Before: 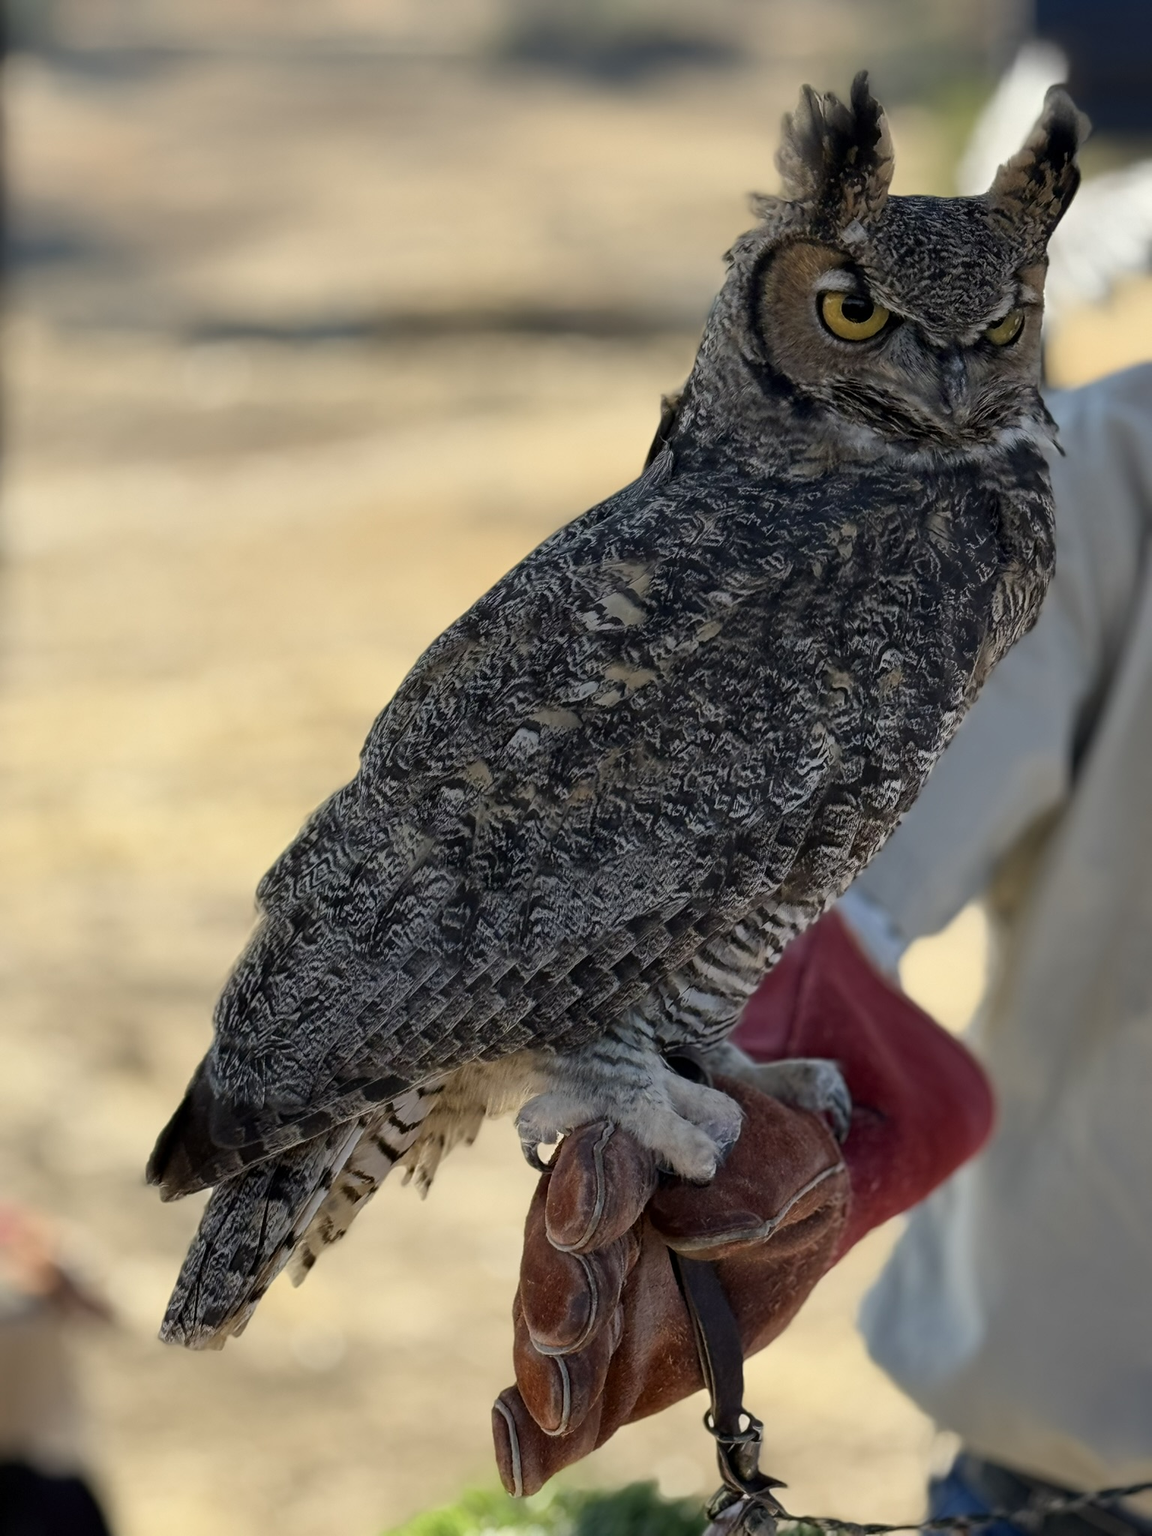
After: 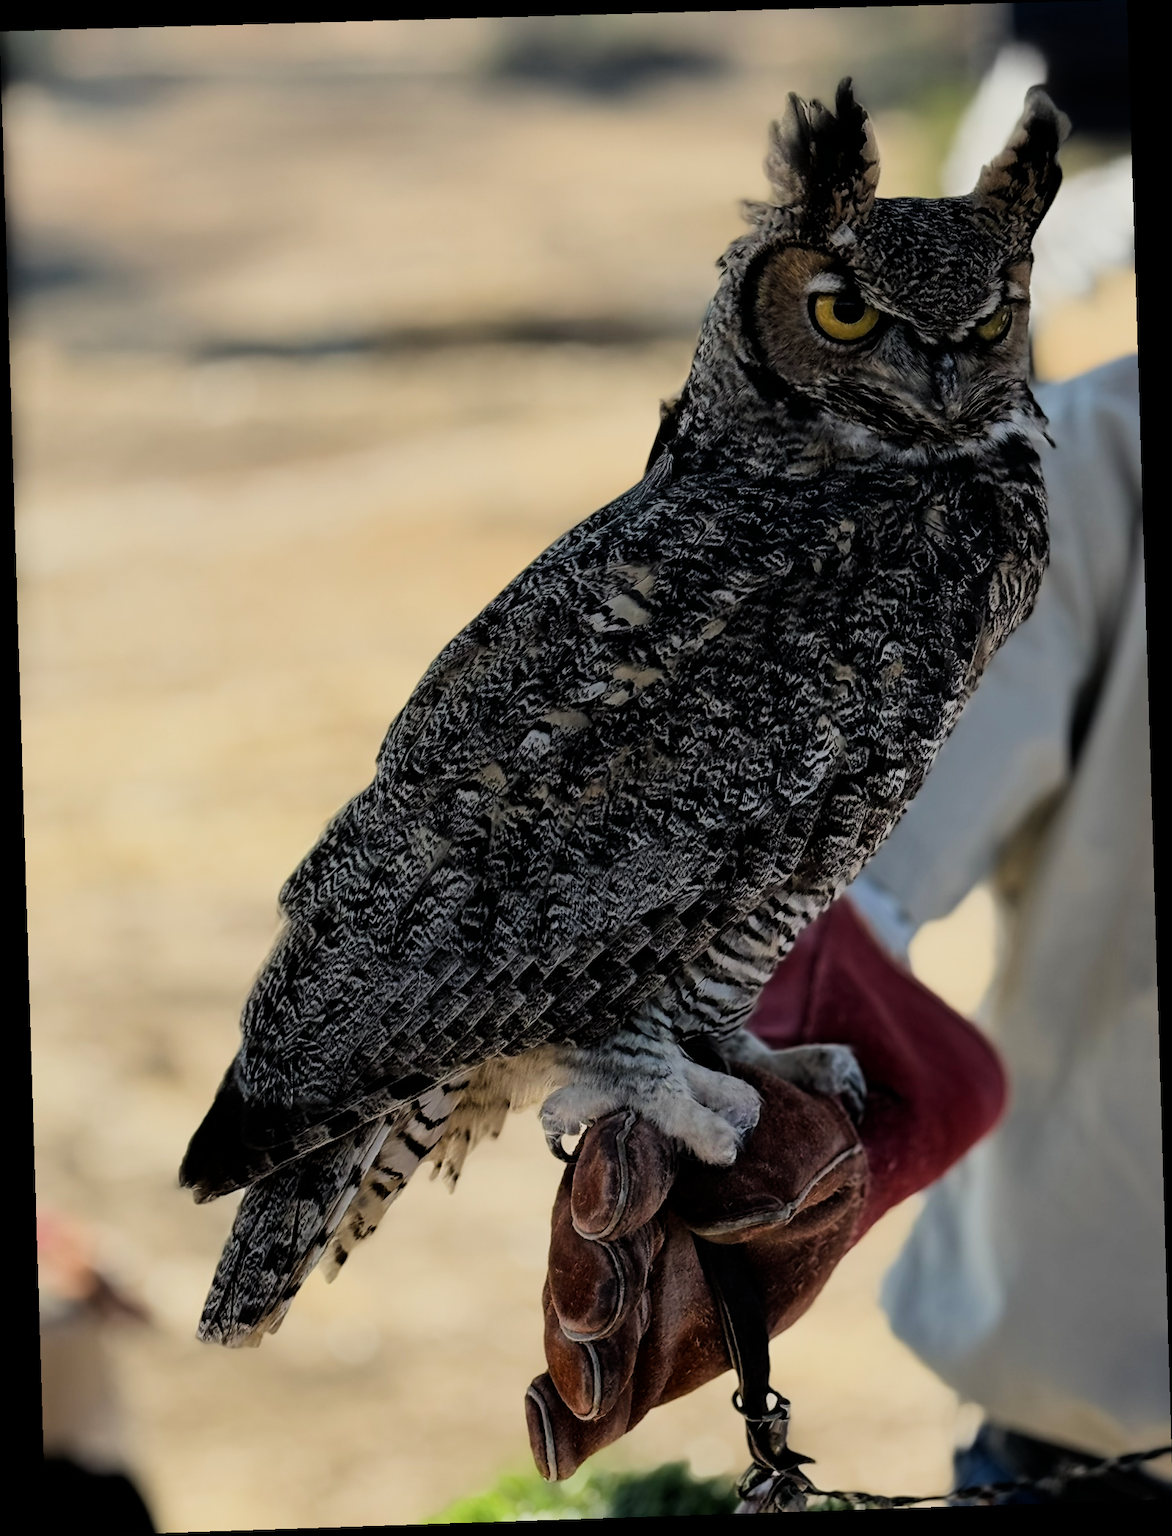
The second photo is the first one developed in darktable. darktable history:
filmic rgb: black relative exposure -5 EV, hardness 2.88, contrast 1.3, highlights saturation mix -30%
rotate and perspective: rotation -1.77°, lens shift (horizontal) 0.004, automatic cropping off
